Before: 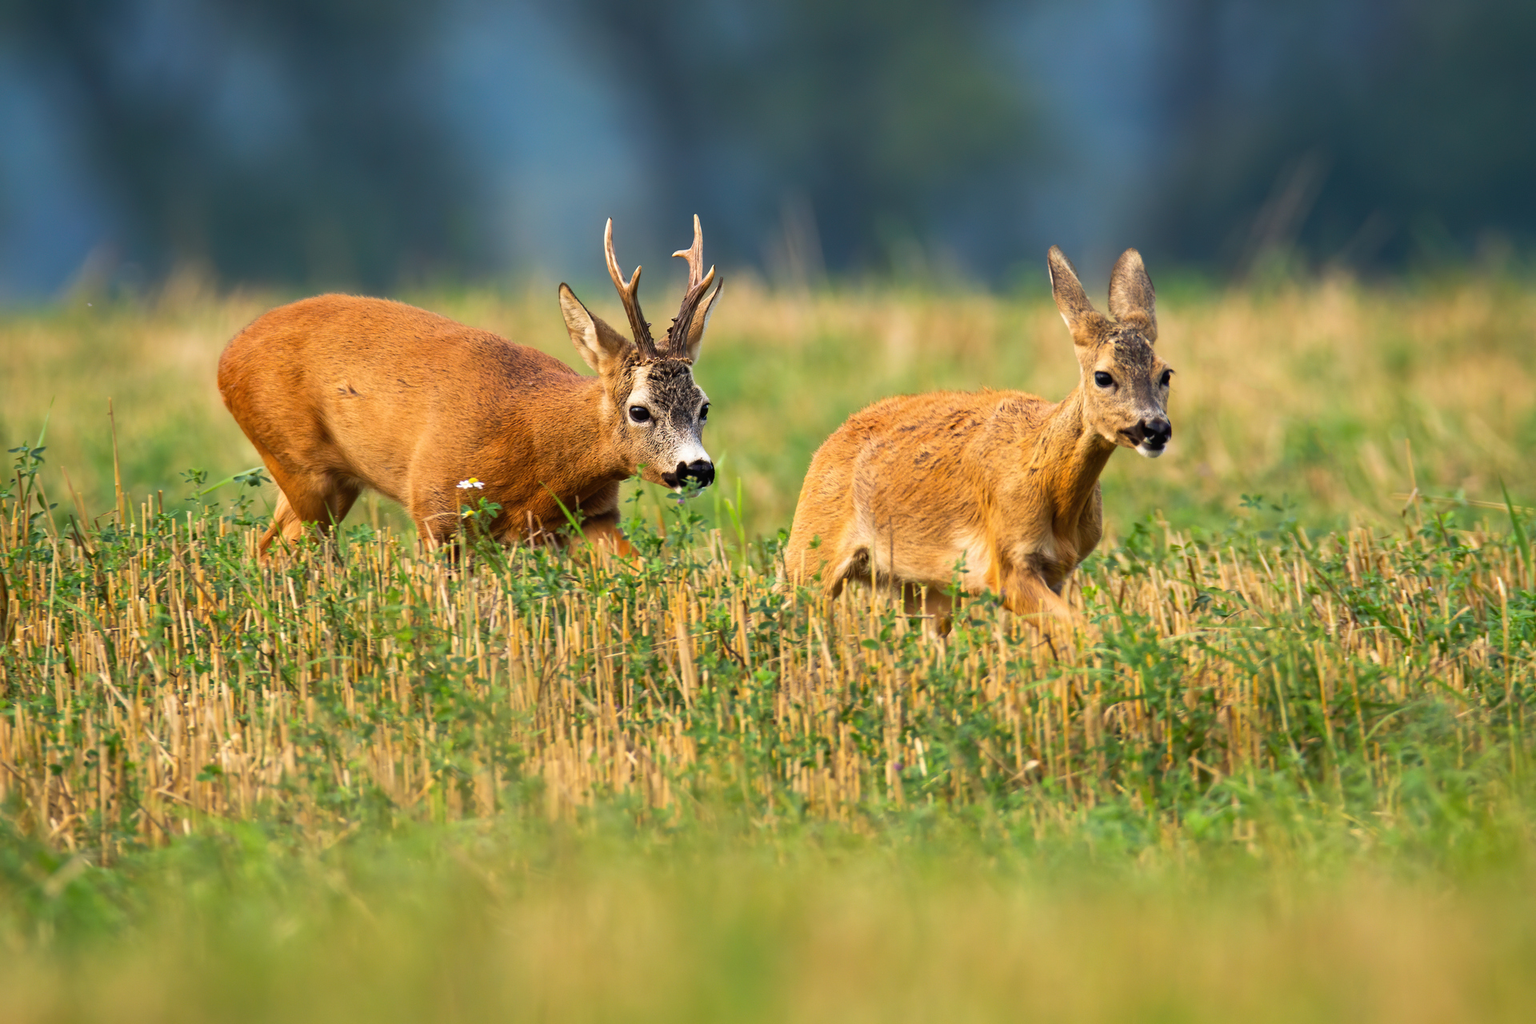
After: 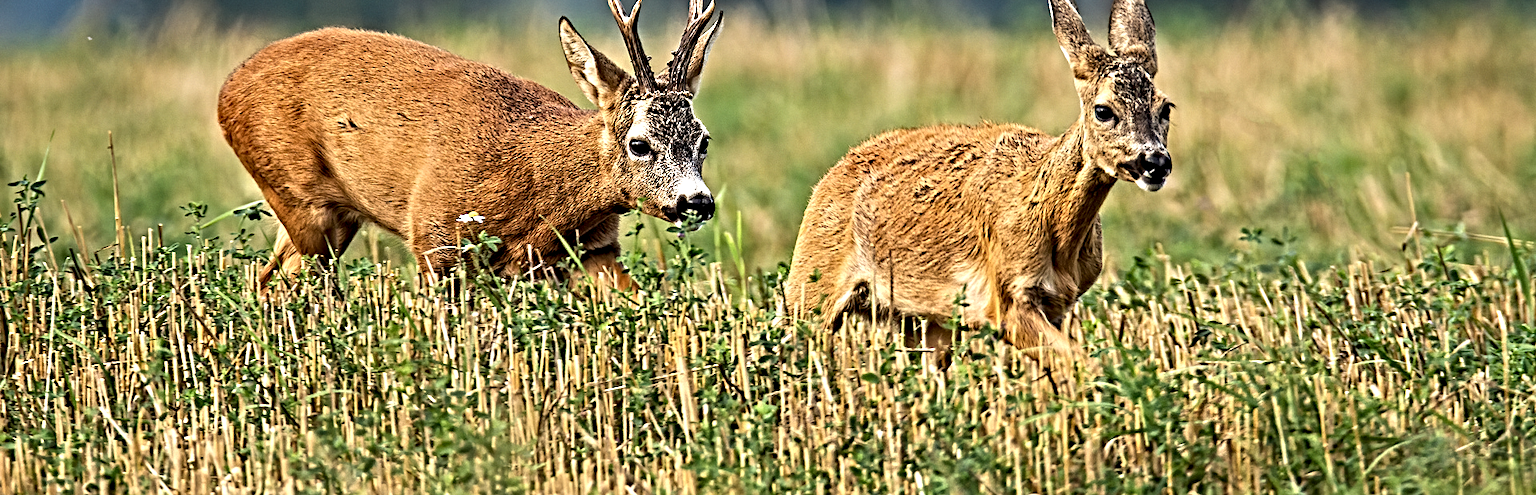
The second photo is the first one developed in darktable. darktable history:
crop and rotate: top 26.056%, bottom 25.543%
contrast equalizer: octaves 7, y [[0.406, 0.494, 0.589, 0.753, 0.877, 0.999], [0.5 ×6], [0.5 ×6], [0 ×6], [0 ×6]]
color contrast: green-magenta contrast 0.84, blue-yellow contrast 0.86
